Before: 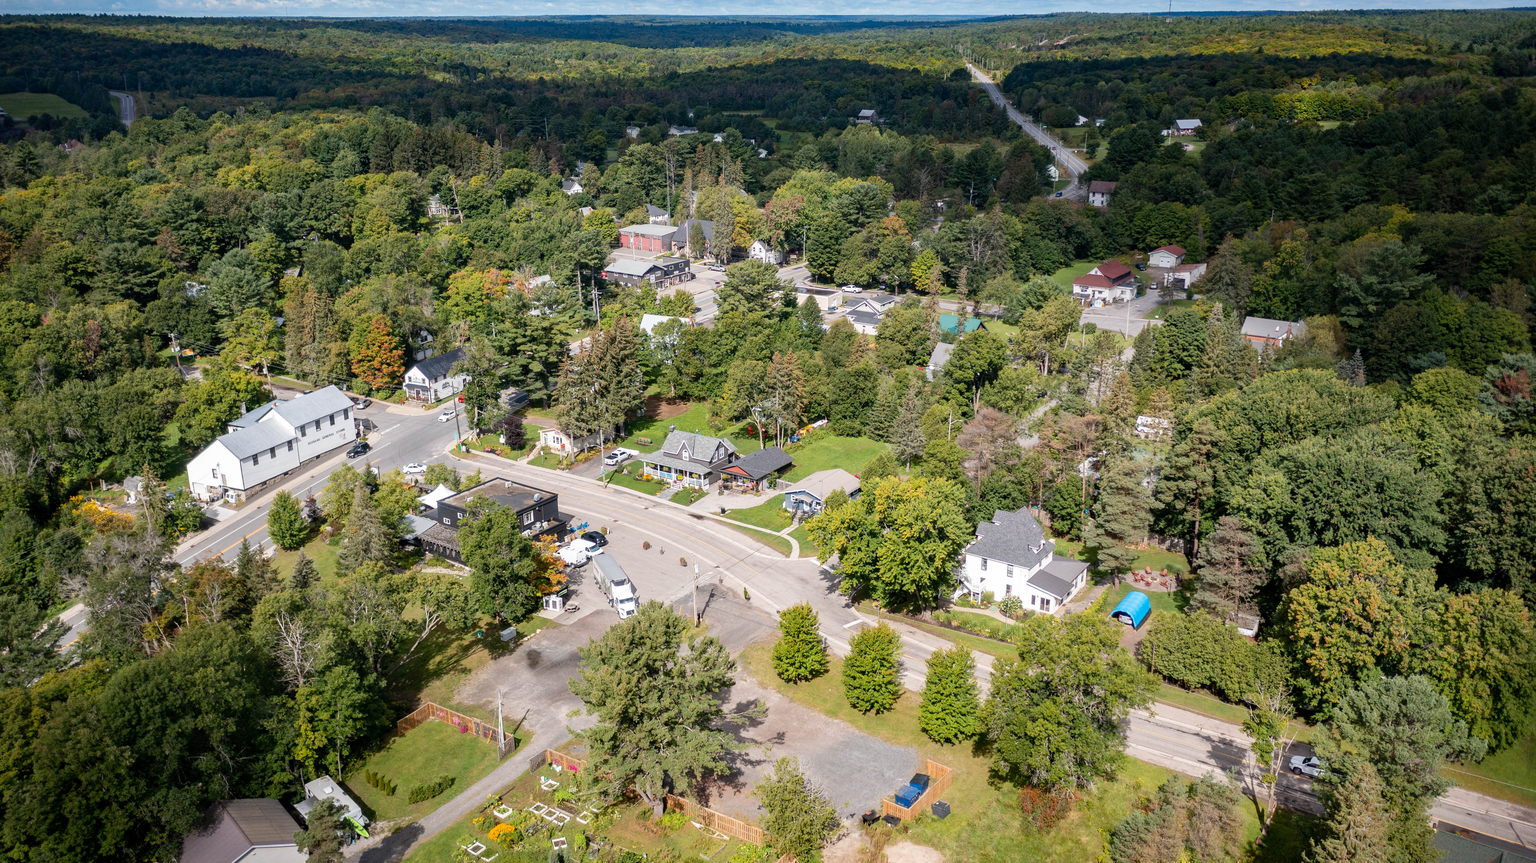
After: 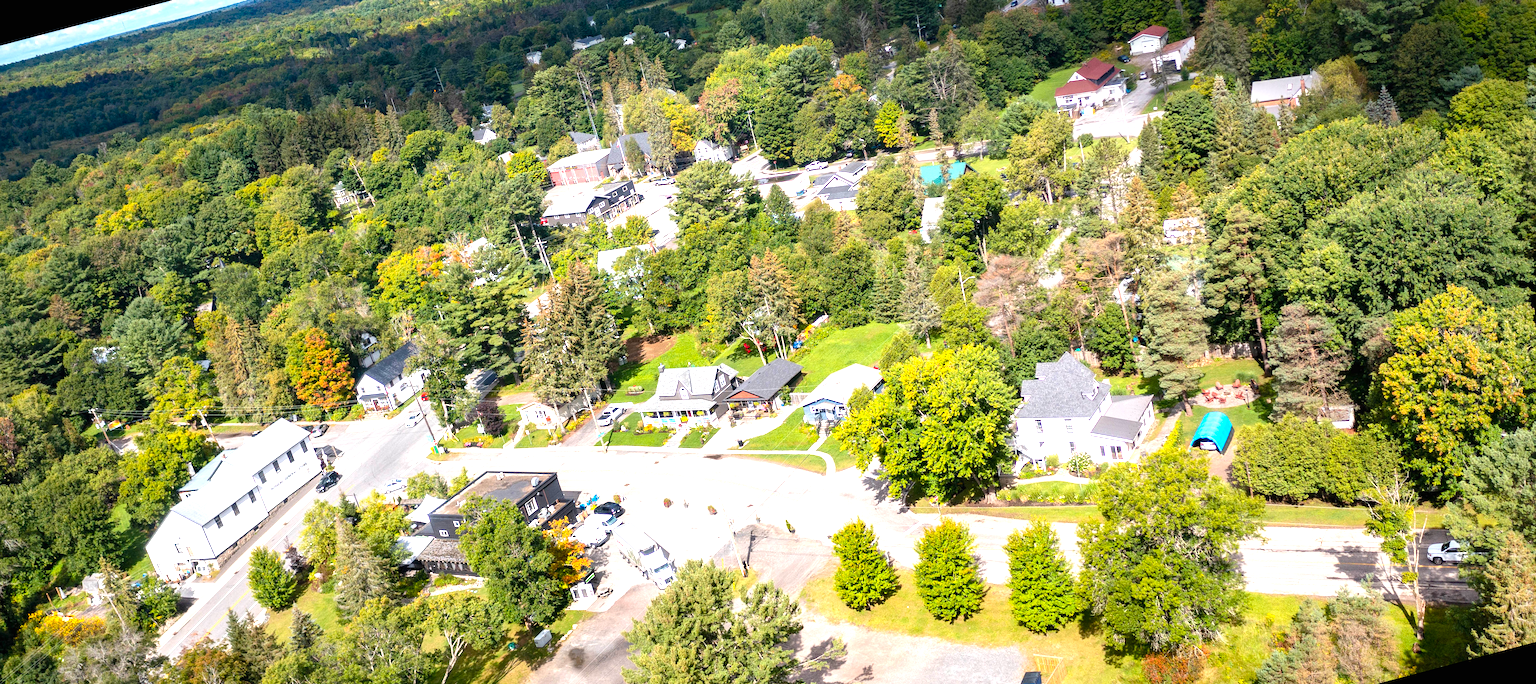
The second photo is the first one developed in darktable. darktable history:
color balance rgb: perceptual saturation grading › global saturation 20%, global vibrance 10%
exposure: black level correction 0, exposure 1 EV, compensate exposure bias true, compensate highlight preservation false
rotate and perspective: rotation -14.8°, crop left 0.1, crop right 0.903, crop top 0.25, crop bottom 0.748
